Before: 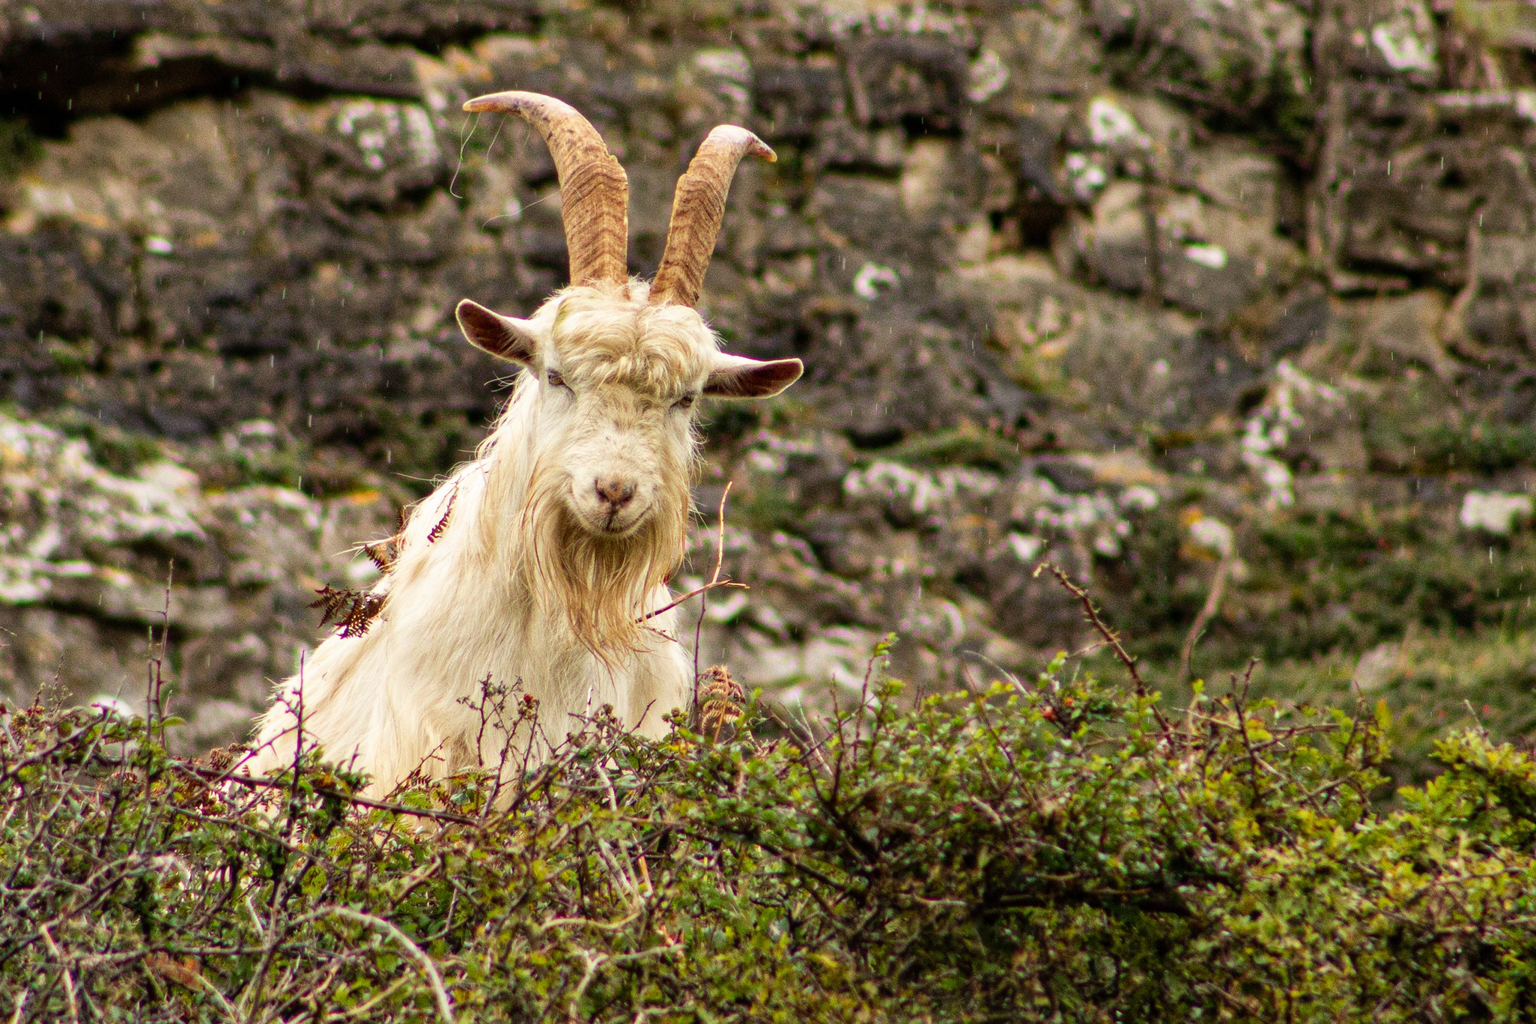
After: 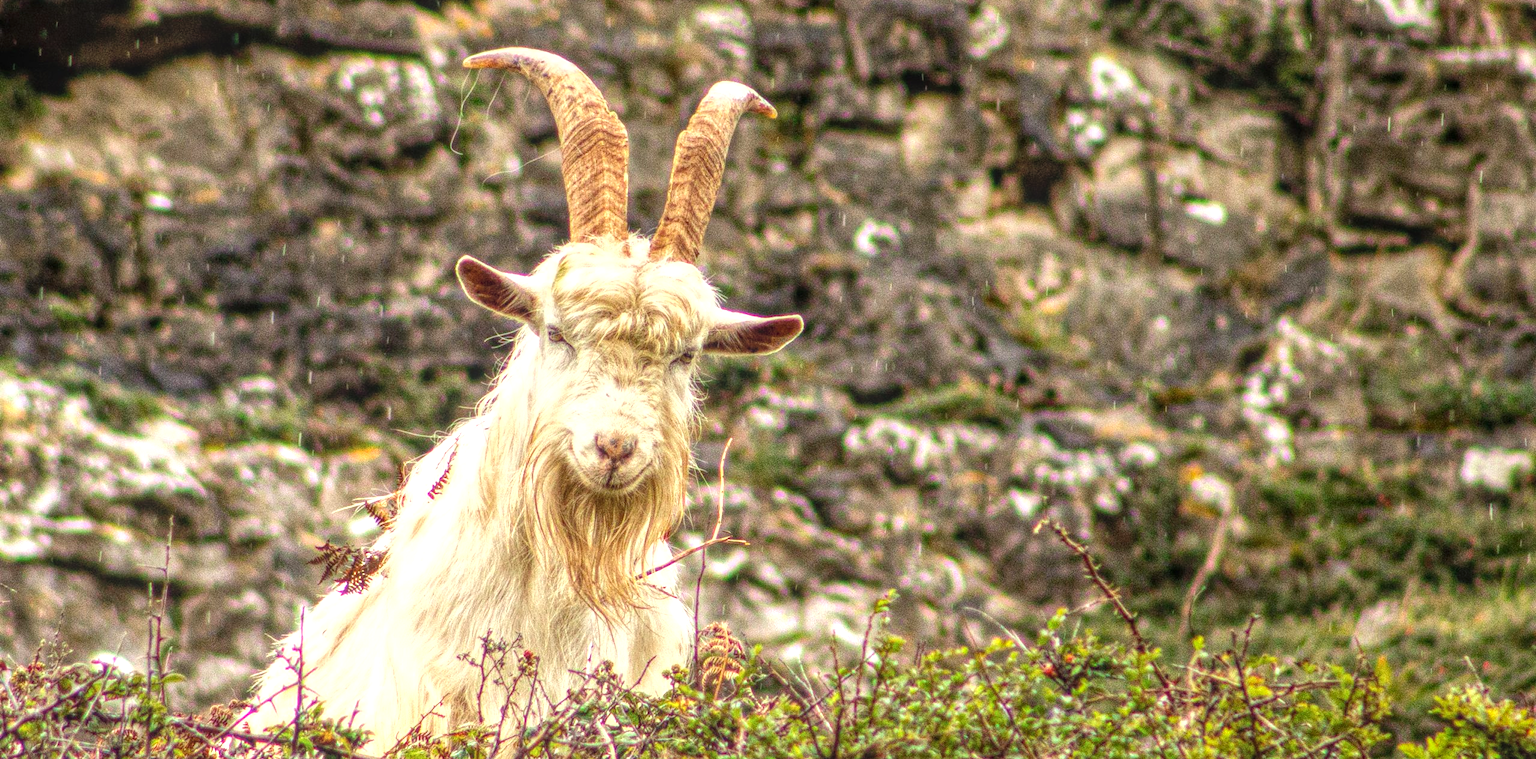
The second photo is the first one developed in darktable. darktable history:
exposure: exposure 0.634 EV, compensate exposure bias true, compensate highlight preservation false
crop: top 4.324%, bottom 21.507%
local contrast: highlights 67%, shadows 32%, detail 167%, midtone range 0.2
